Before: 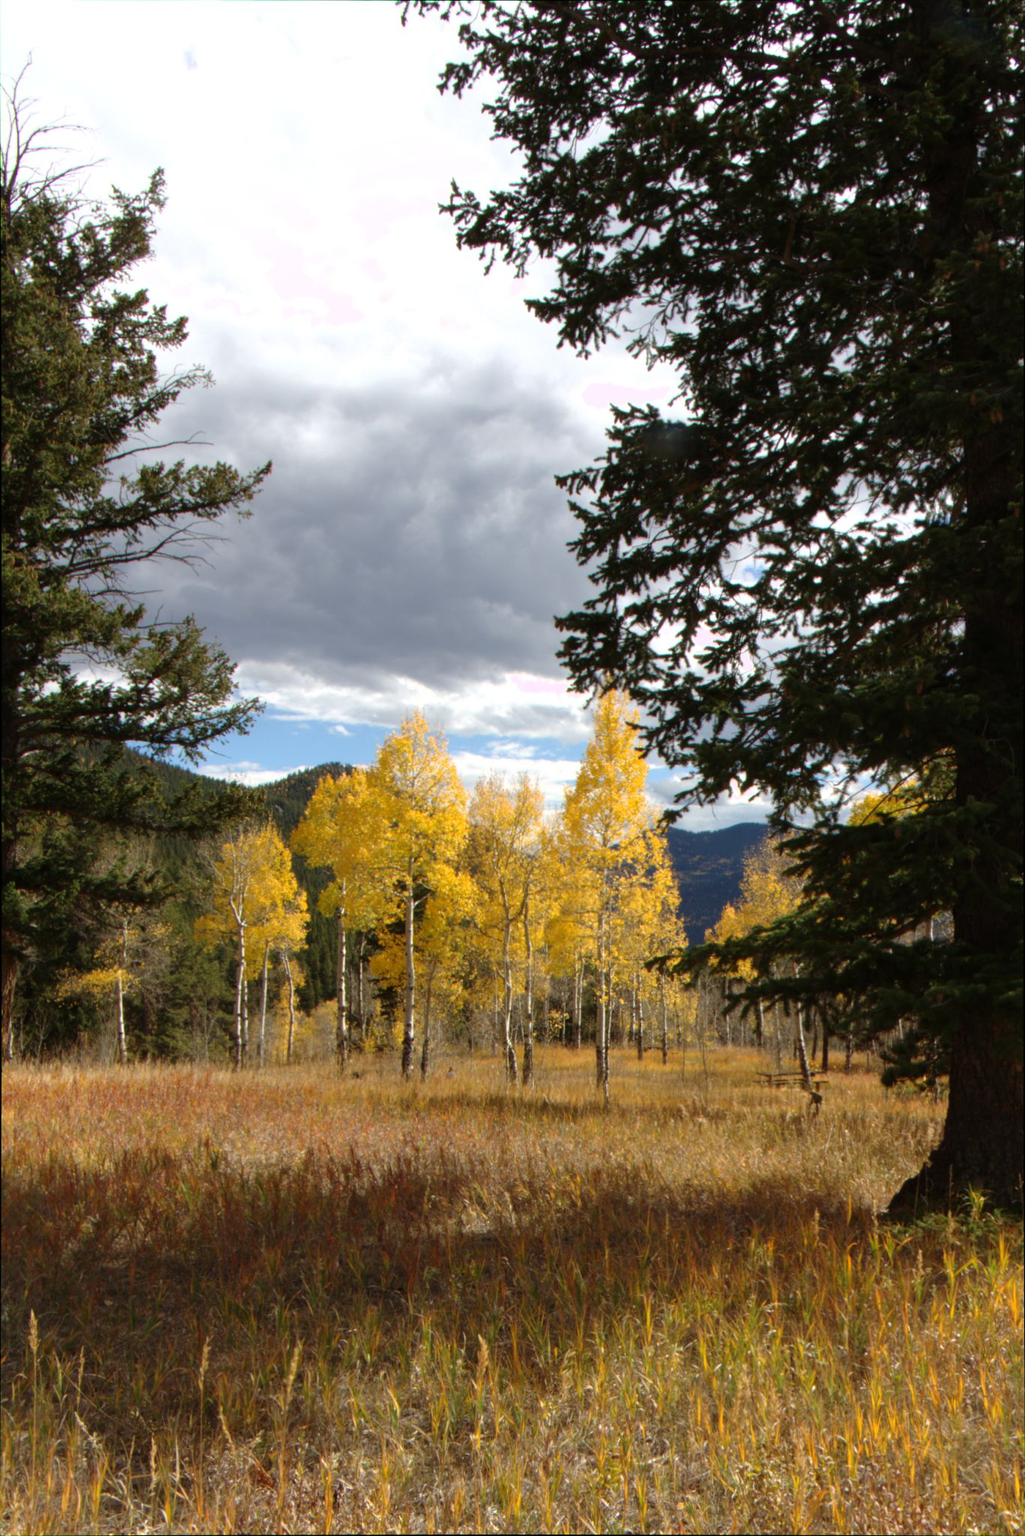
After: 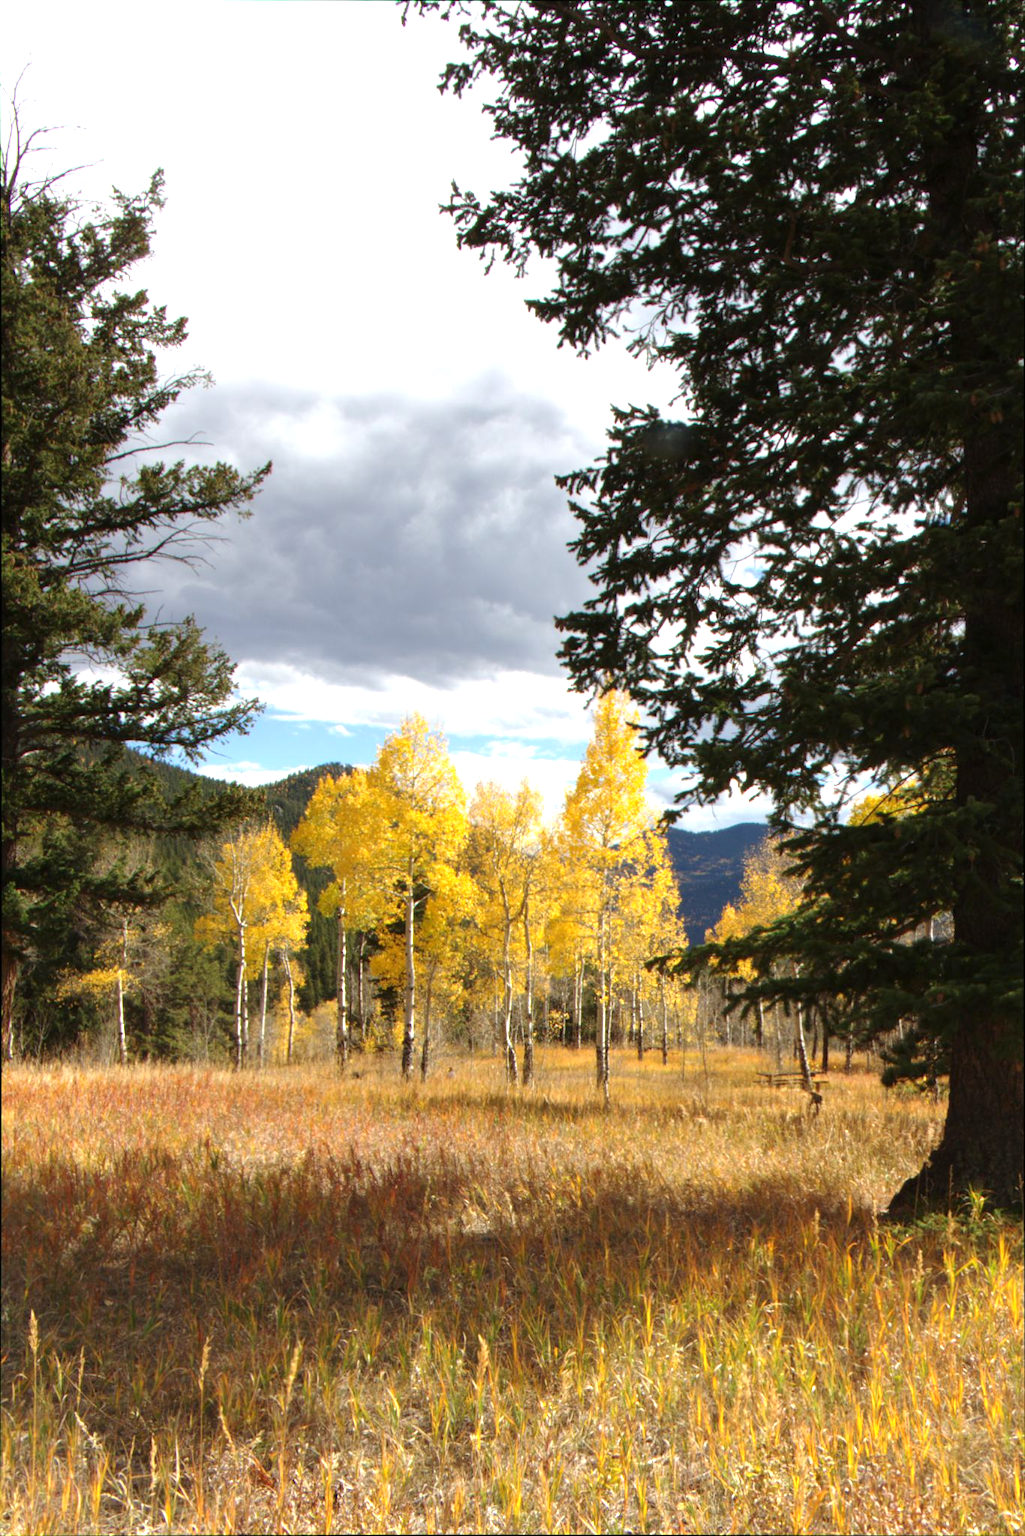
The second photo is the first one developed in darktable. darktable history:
exposure: black level correction 0, exposure 1 EV, compensate highlight preservation false
graduated density: rotation -0.352°, offset 57.64
